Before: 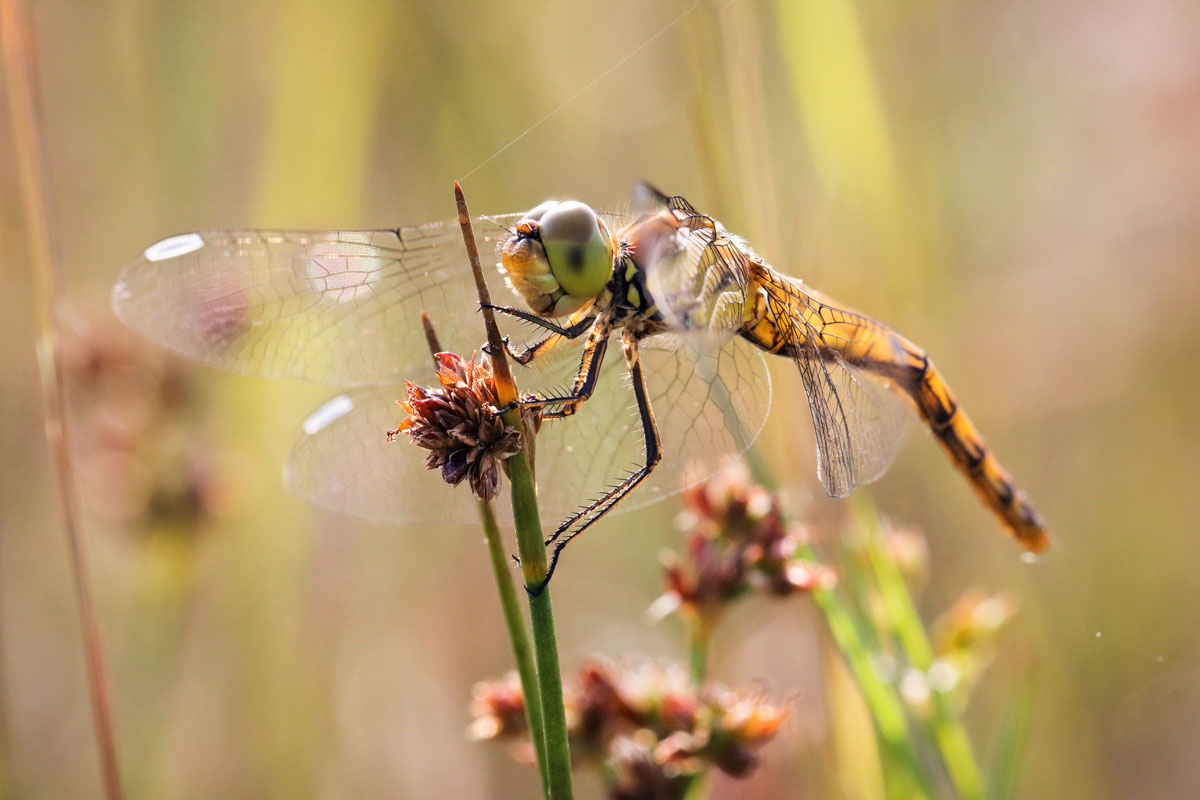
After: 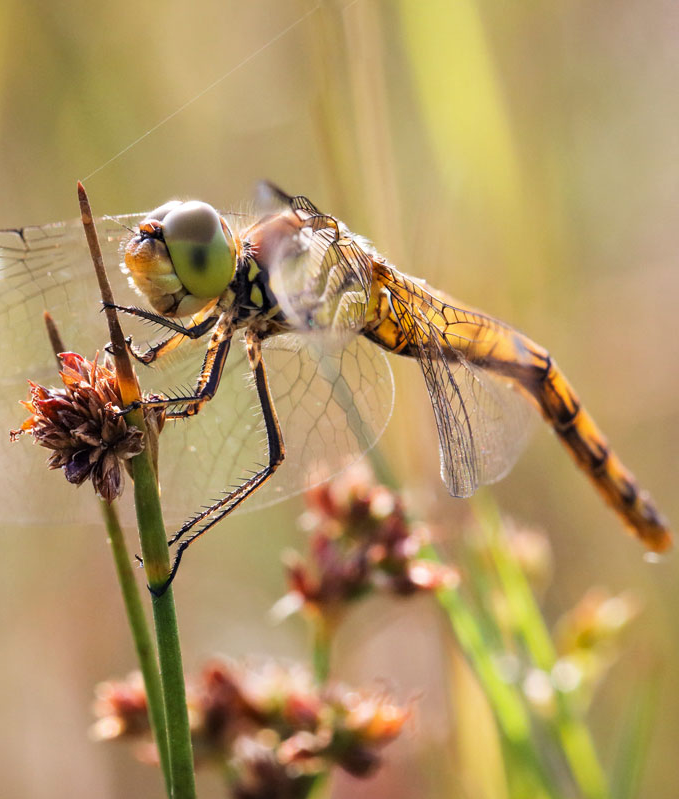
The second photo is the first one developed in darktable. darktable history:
crop: left 31.458%, top 0%, right 11.876%
shadows and highlights: shadows 32, highlights -32, soften with gaussian
